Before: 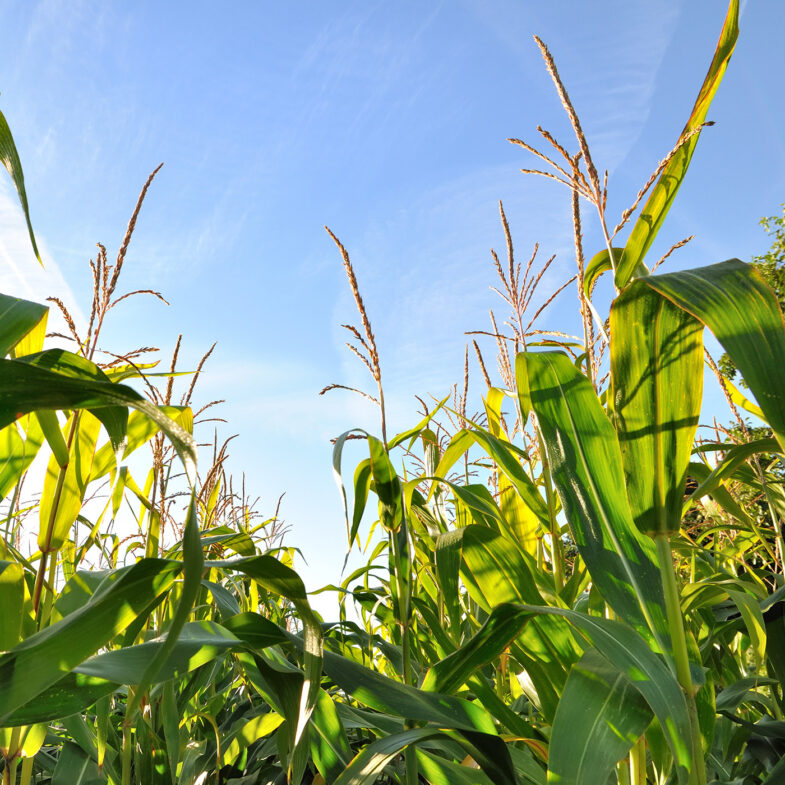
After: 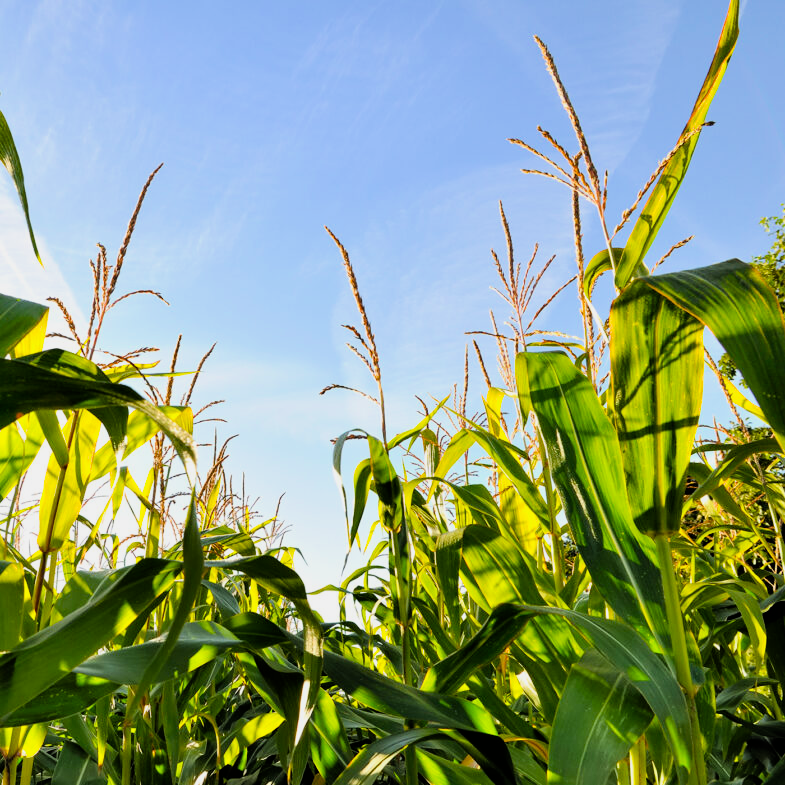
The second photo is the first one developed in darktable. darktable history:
color balance: output saturation 120%
filmic rgb: black relative exposure -16 EV, white relative exposure 6.29 EV, hardness 5.1, contrast 1.35
